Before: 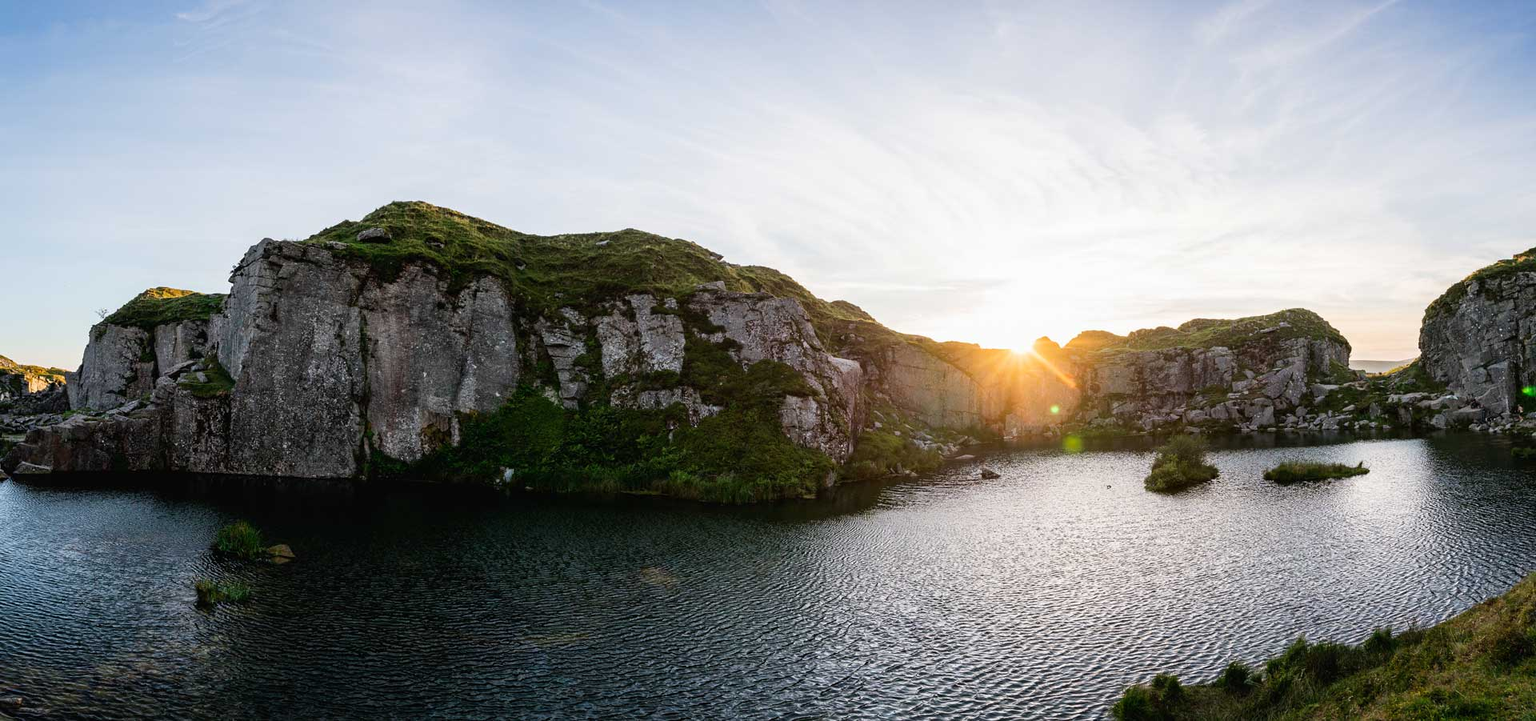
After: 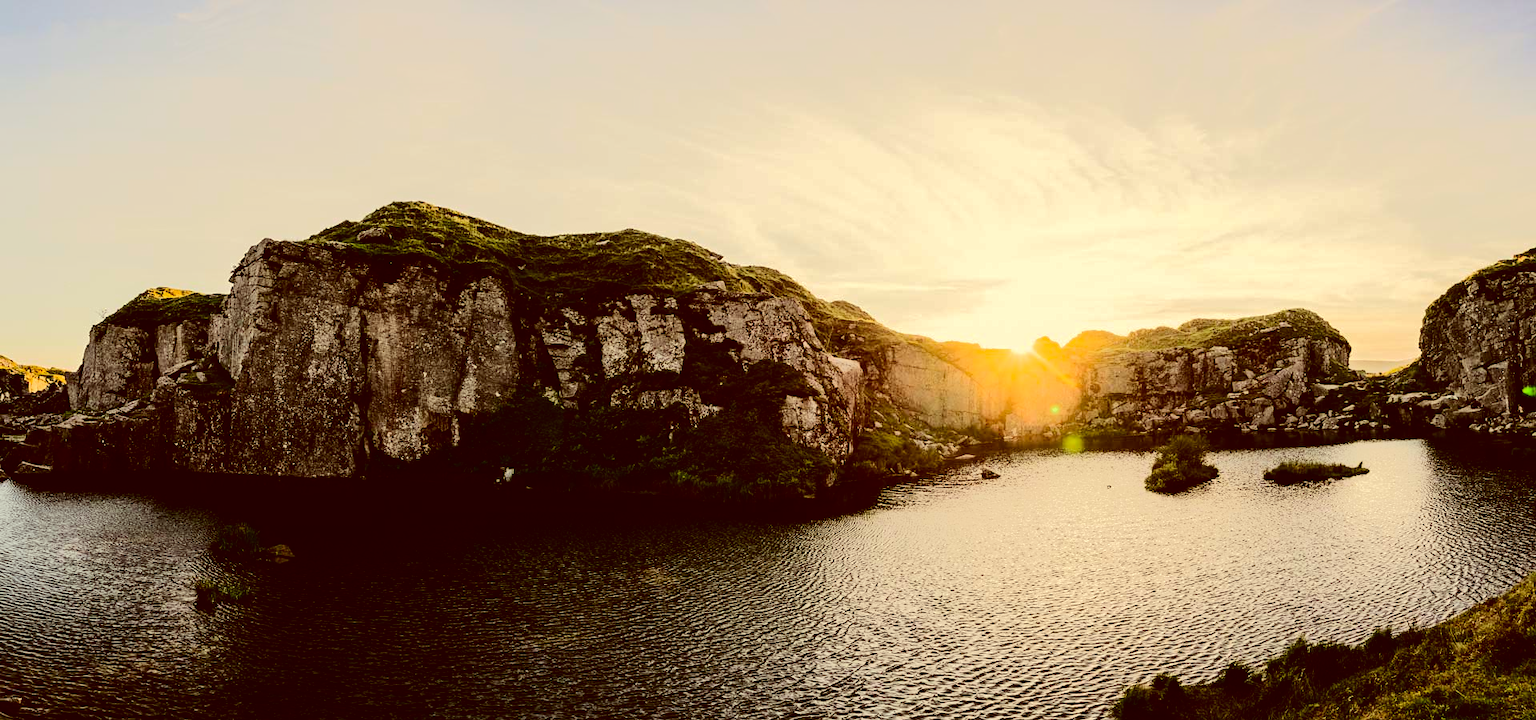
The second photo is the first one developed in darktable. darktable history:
color correction: highlights a* 0.999, highlights b* 23.94, shadows a* 15.3, shadows b* 24.97
tone curve: curves: ch0 [(0, 0) (0.003, 0.001) (0.011, 0.005) (0.025, 0.009) (0.044, 0.014) (0.069, 0.019) (0.1, 0.028) (0.136, 0.039) (0.177, 0.073) (0.224, 0.134) (0.277, 0.218) (0.335, 0.343) (0.399, 0.488) (0.468, 0.608) (0.543, 0.699) (0.623, 0.773) (0.709, 0.819) (0.801, 0.852) (0.898, 0.874) (1, 1)], color space Lab, independent channels, preserve colors none
